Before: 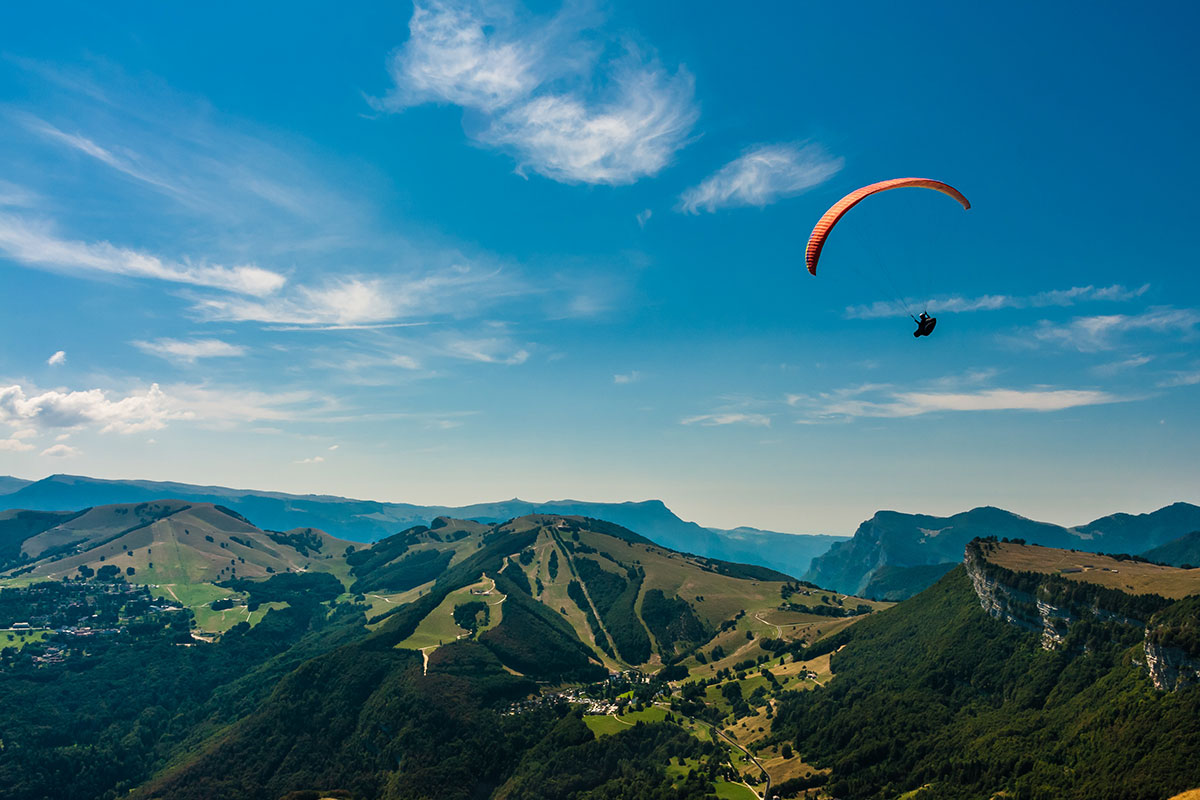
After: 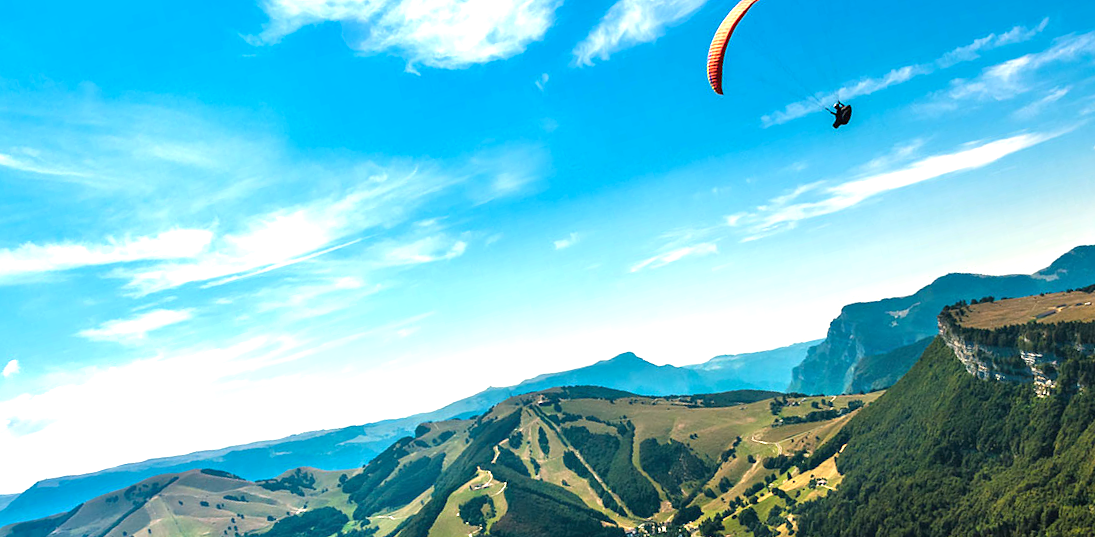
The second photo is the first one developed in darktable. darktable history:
exposure: black level correction 0, exposure 1.3 EV, compensate exposure bias true, compensate highlight preservation false
shadows and highlights: shadows 52.34, highlights -28.23, soften with gaussian
rotate and perspective: rotation -14.8°, crop left 0.1, crop right 0.903, crop top 0.25, crop bottom 0.748
